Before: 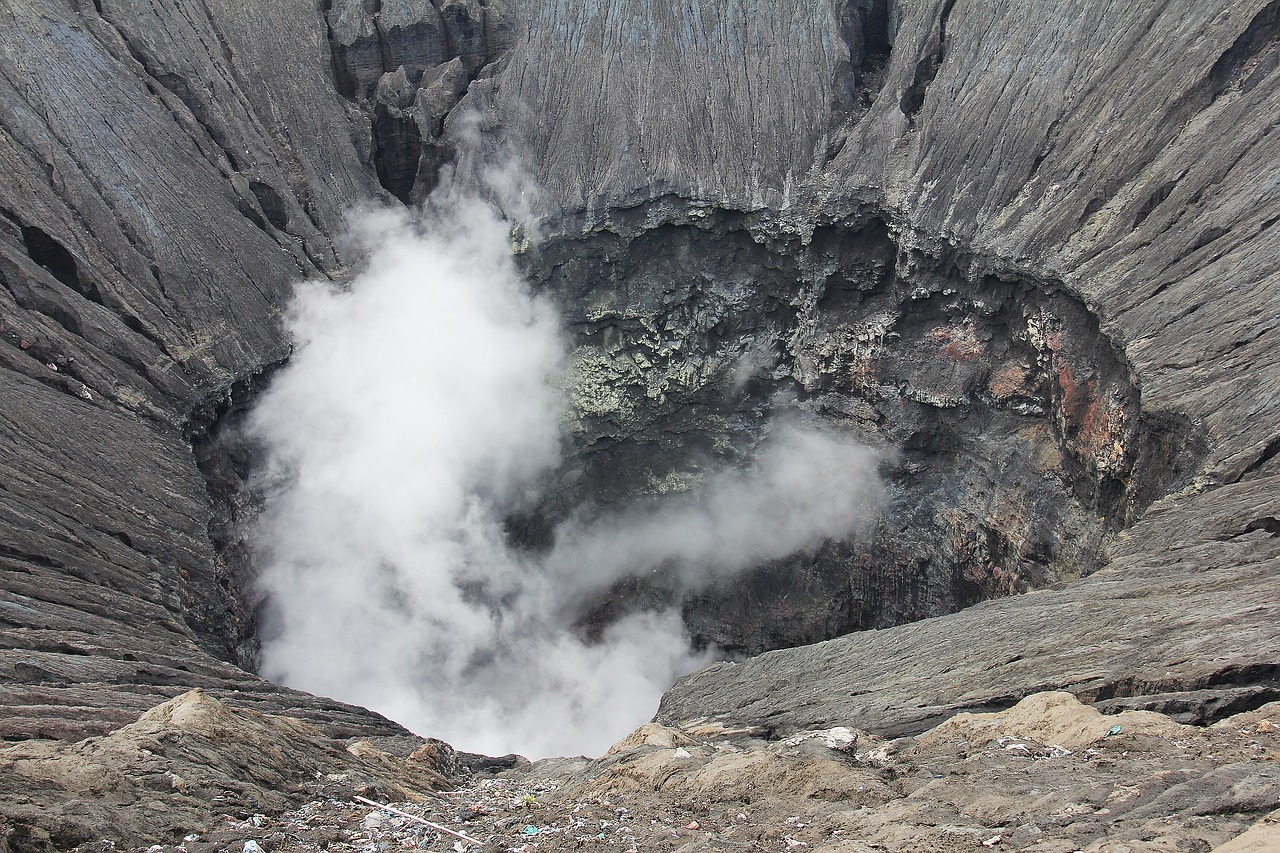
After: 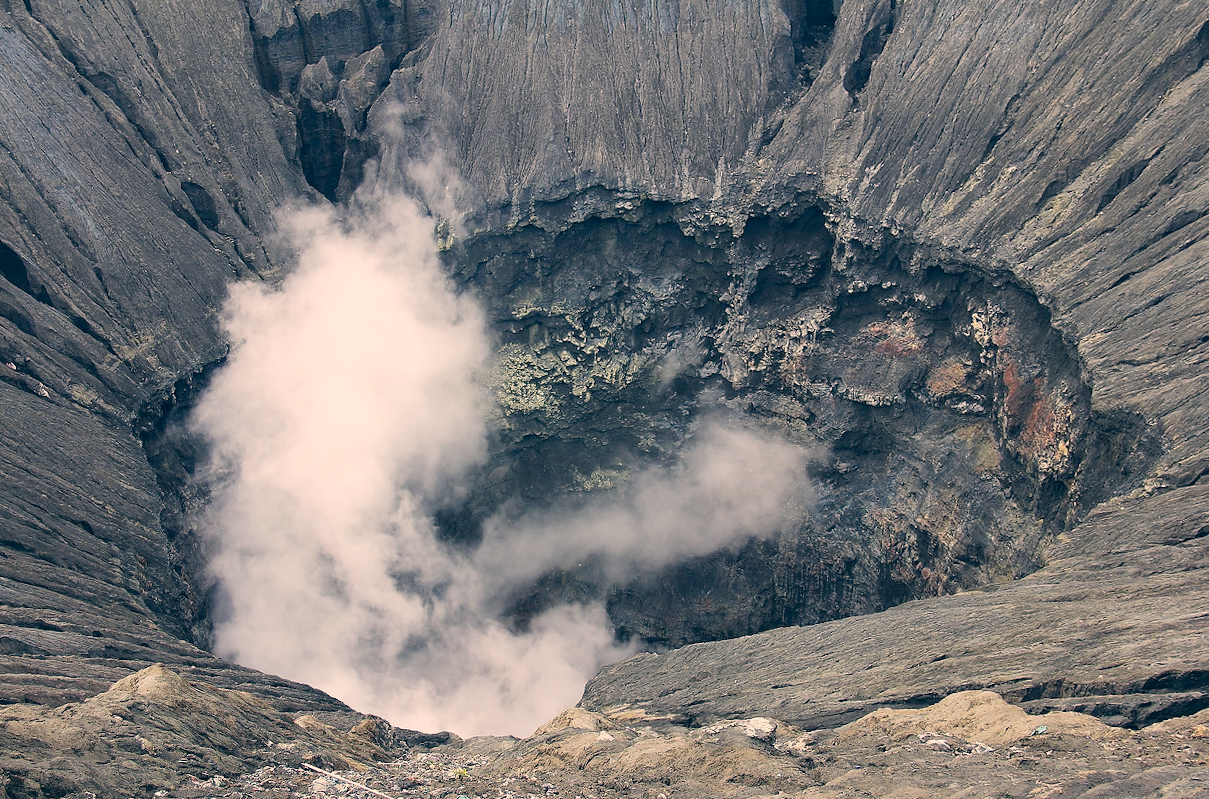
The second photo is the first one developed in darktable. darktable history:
tone equalizer: on, module defaults
rotate and perspective: rotation 0.062°, lens shift (vertical) 0.115, lens shift (horizontal) -0.133, crop left 0.047, crop right 0.94, crop top 0.061, crop bottom 0.94
color correction: highlights a* 10.32, highlights b* 14.66, shadows a* -9.59, shadows b* -15.02
